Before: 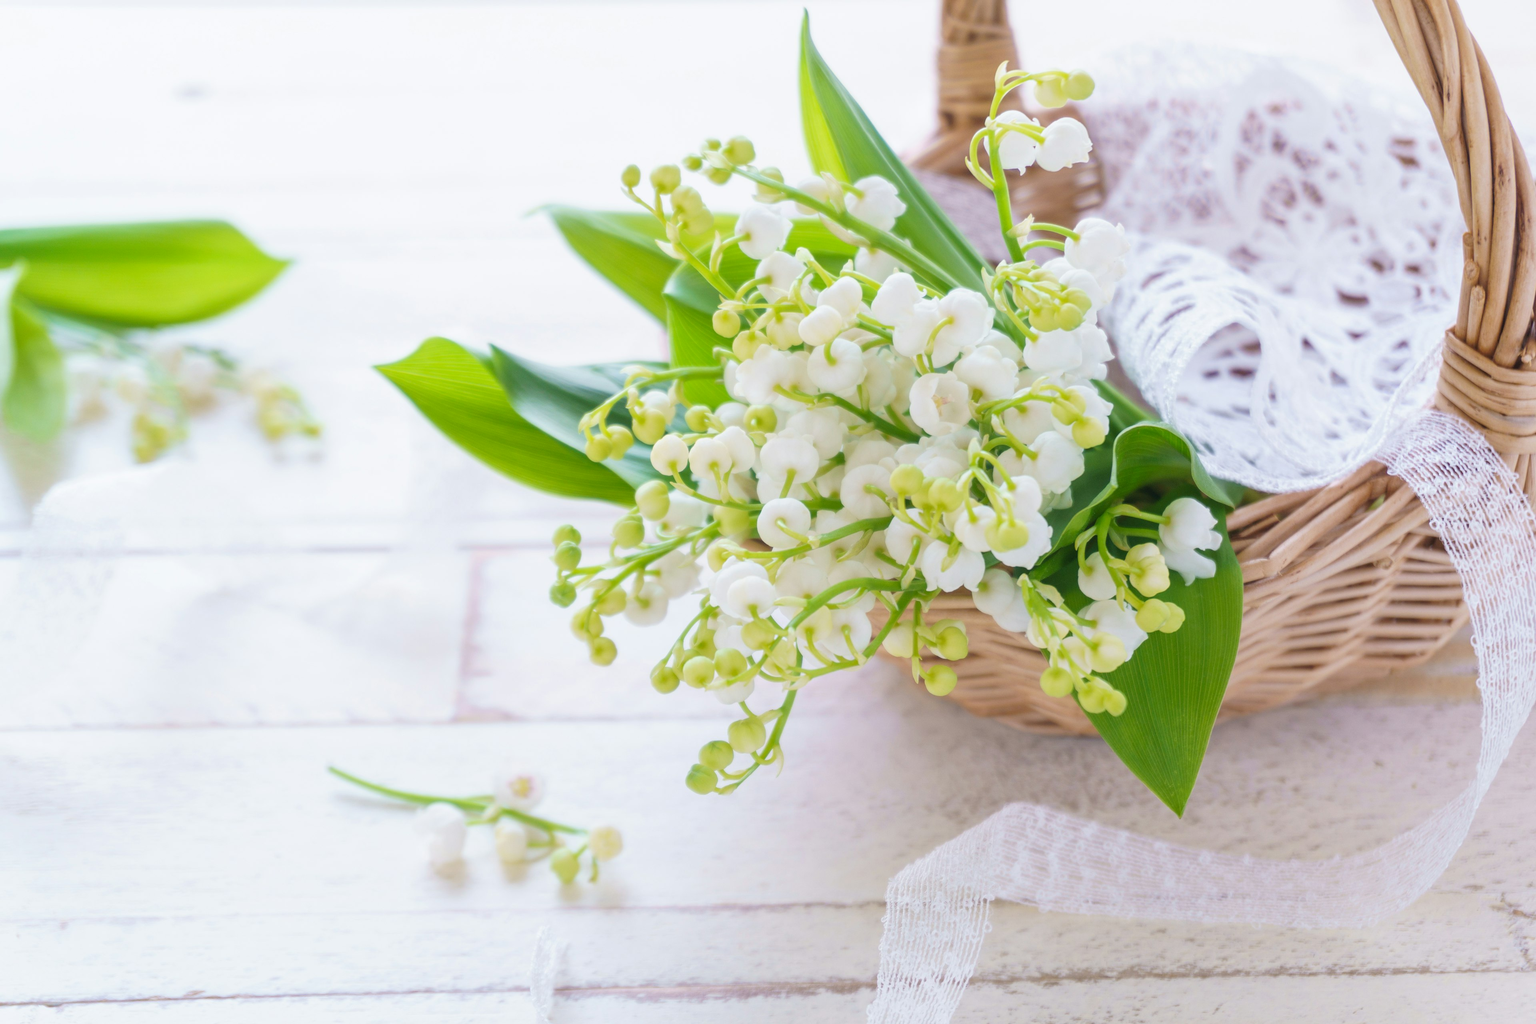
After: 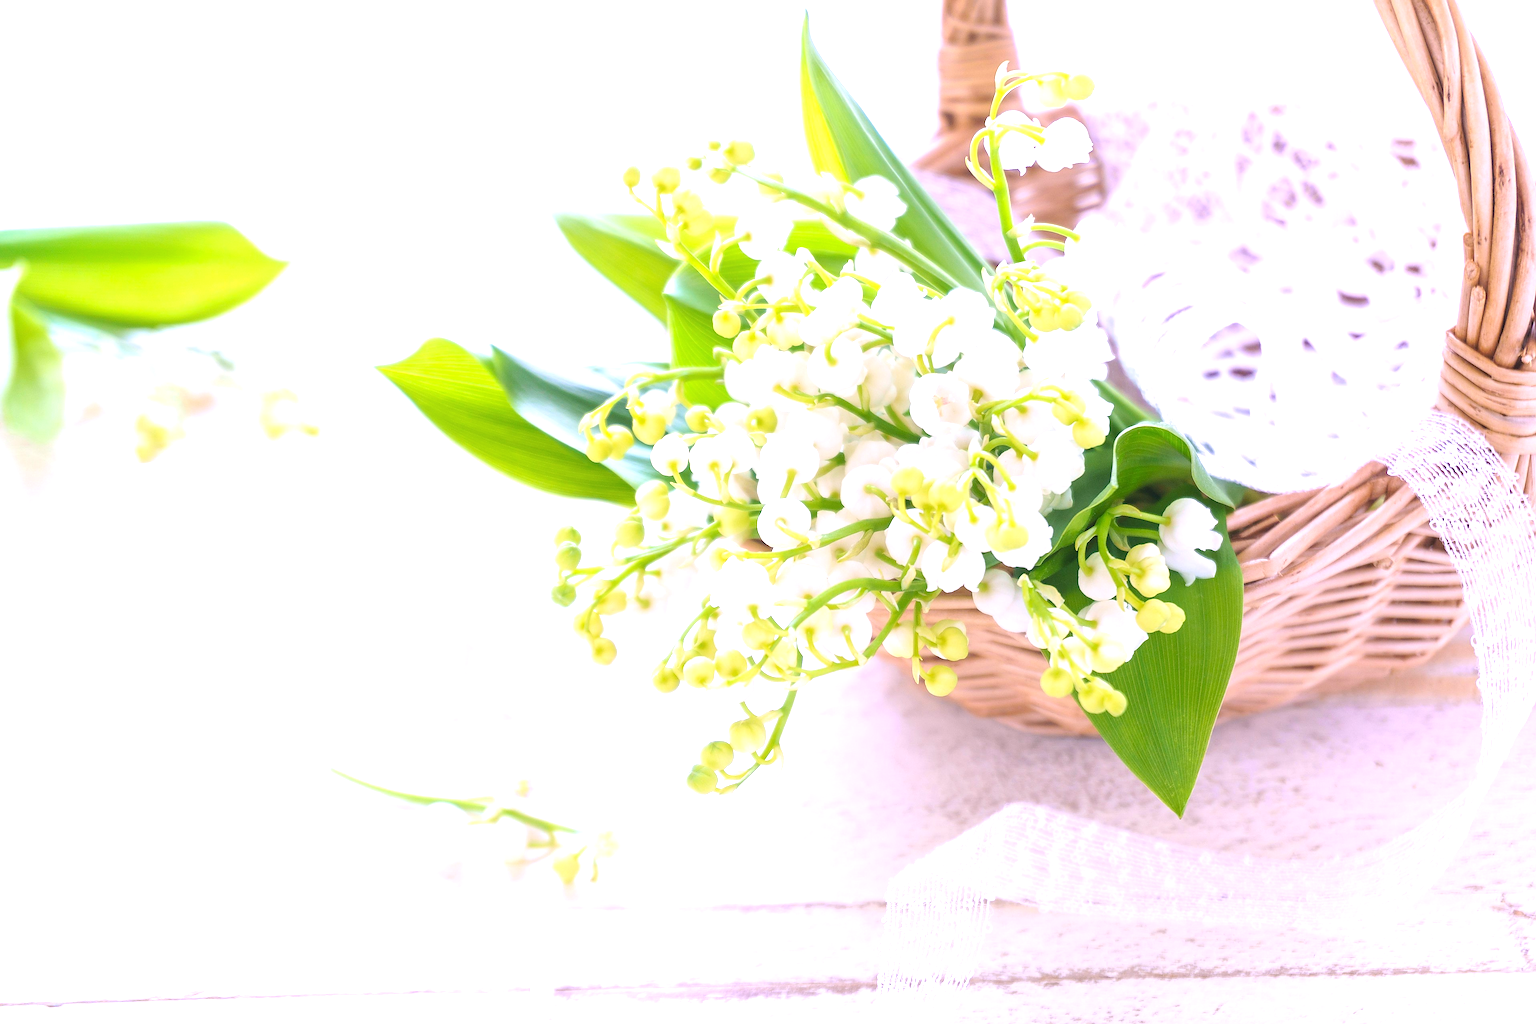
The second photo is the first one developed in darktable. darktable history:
white balance: red 1.066, blue 1.119
sharpen: radius 1.4, amount 1.25, threshold 0.7
local contrast: mode bilateral grid, contrast 100, coarseness 100, detail 94%, midtone range 0.2
exposure: exposure 0.781 EV, compensate highlight preservation false
